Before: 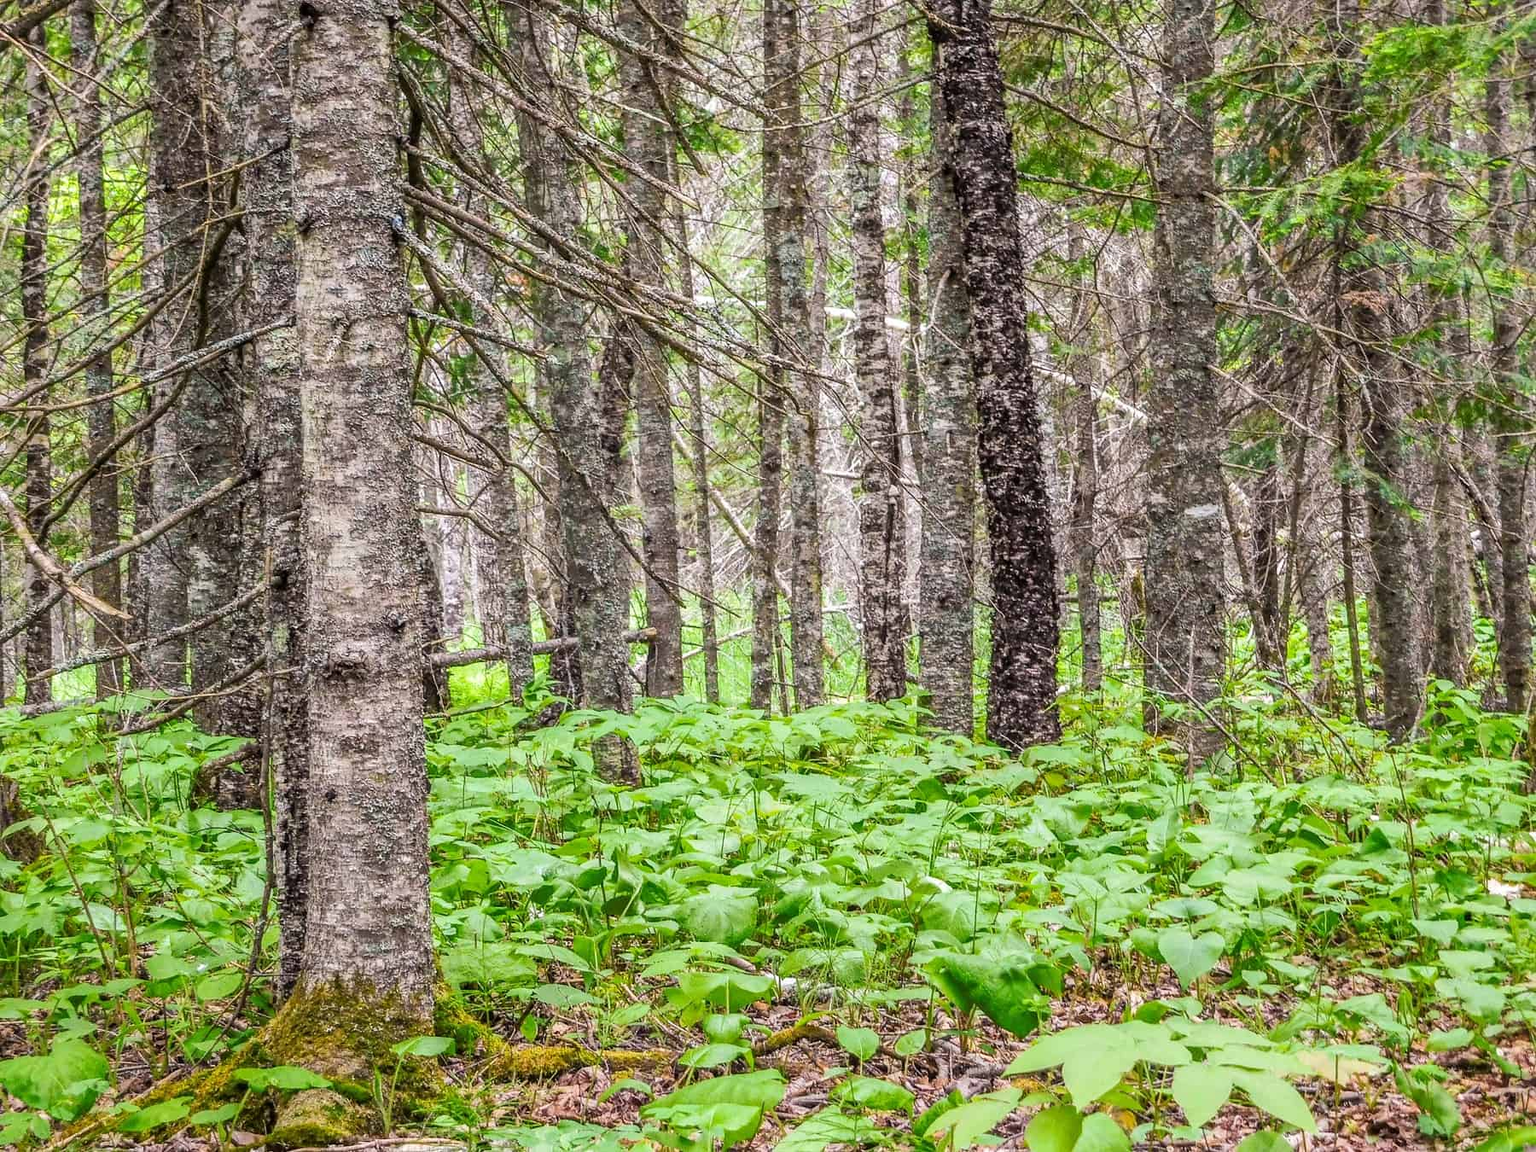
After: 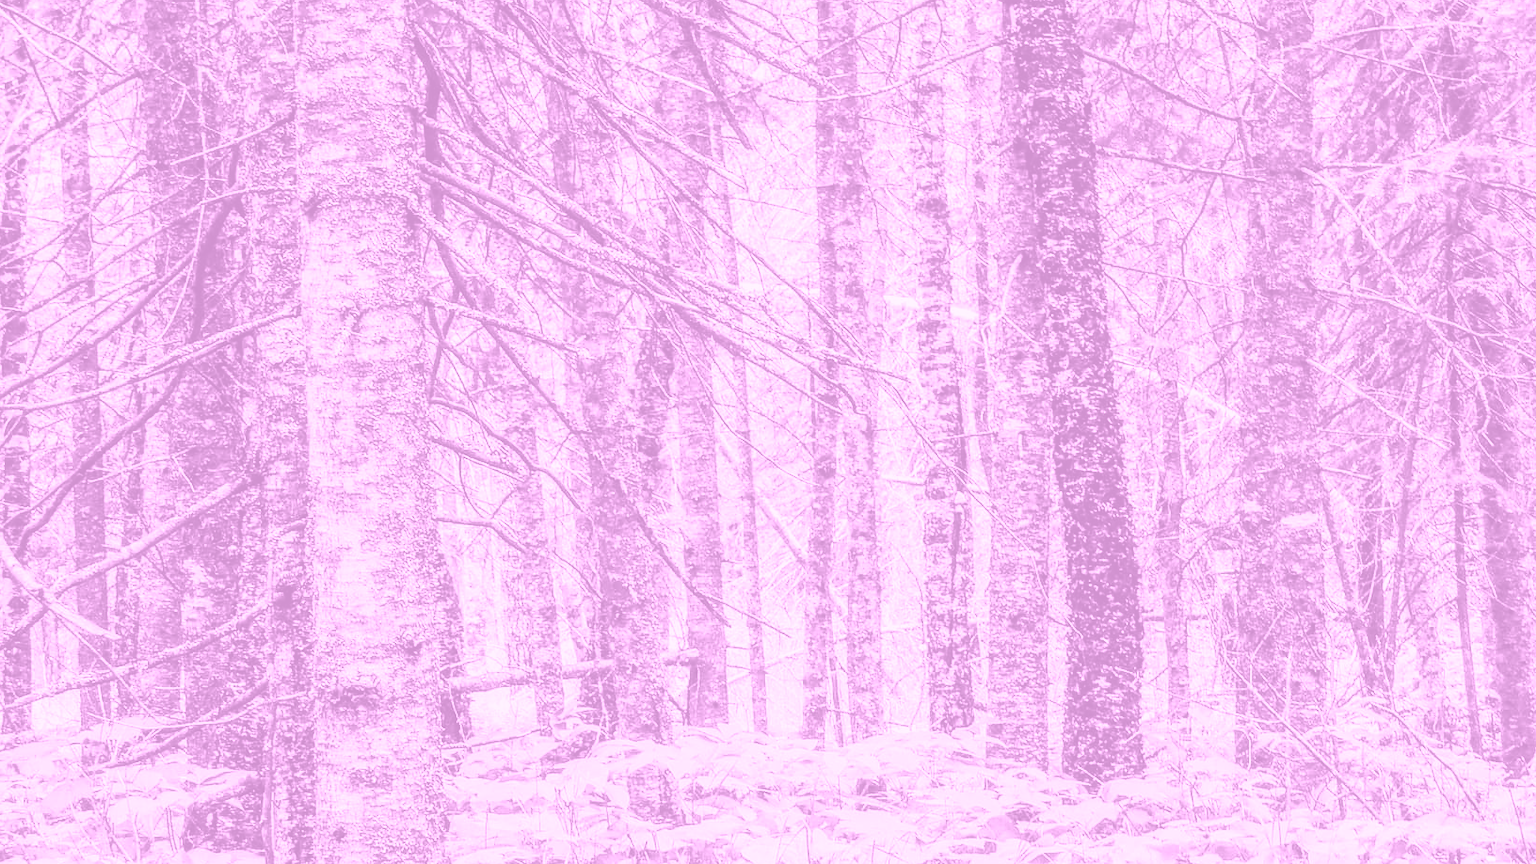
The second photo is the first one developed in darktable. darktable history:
exposure: black level correction 0, exposure 0.6 EV, compensate highlight preservation false
crop: left 1.509%, top 3.452%, right 7.696%, bottom 28.452%
contrast brightness saturation: contrast 0.22, brightness -0.19, saturation 0.24
colorize: hue 331.2°, saturation 75%, source mix 30.28%, lightness 70.52%, version 1
